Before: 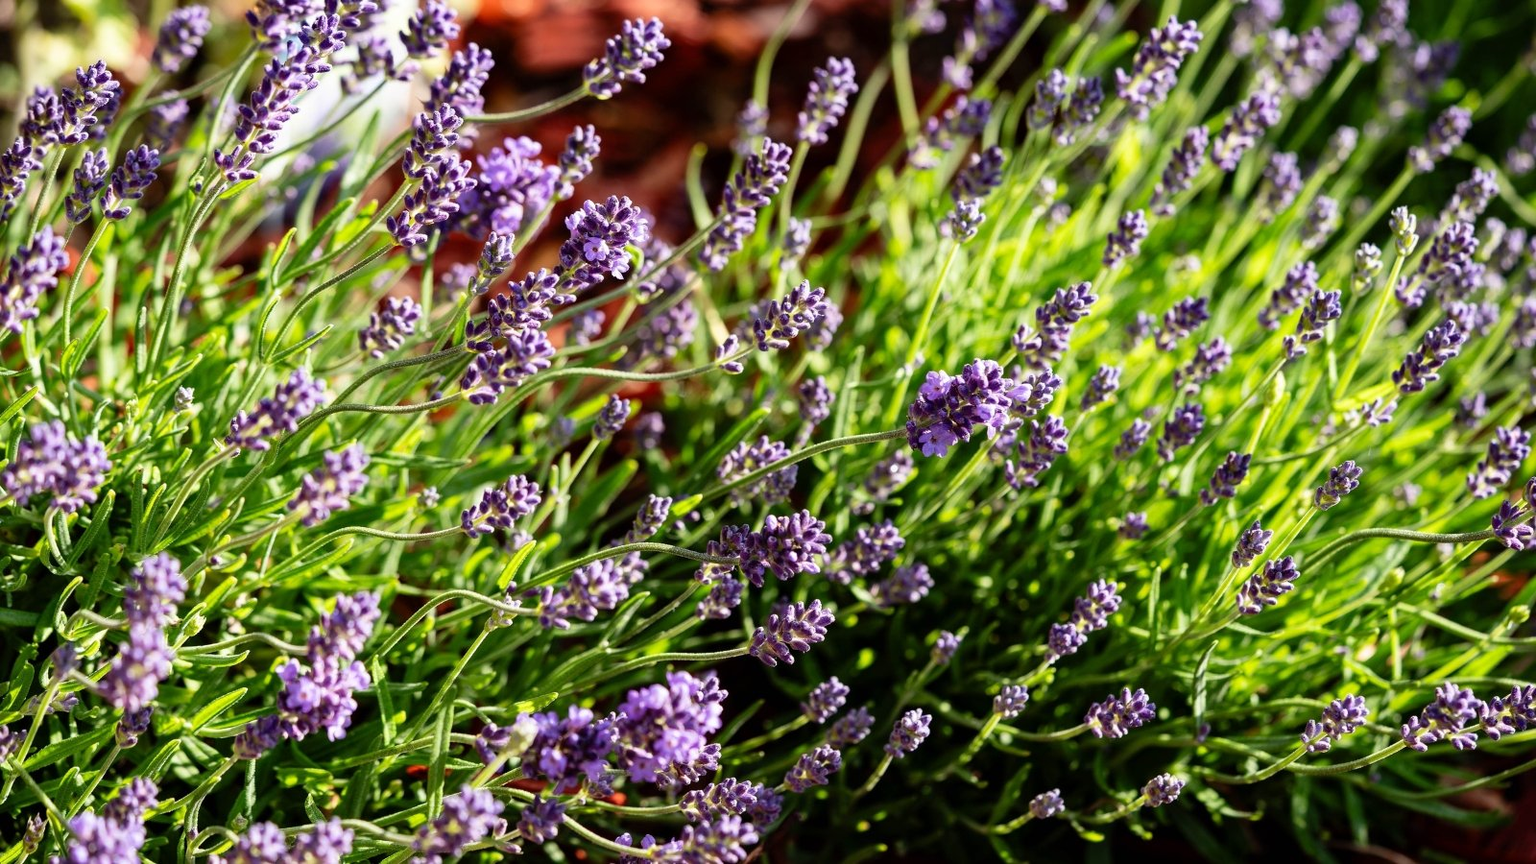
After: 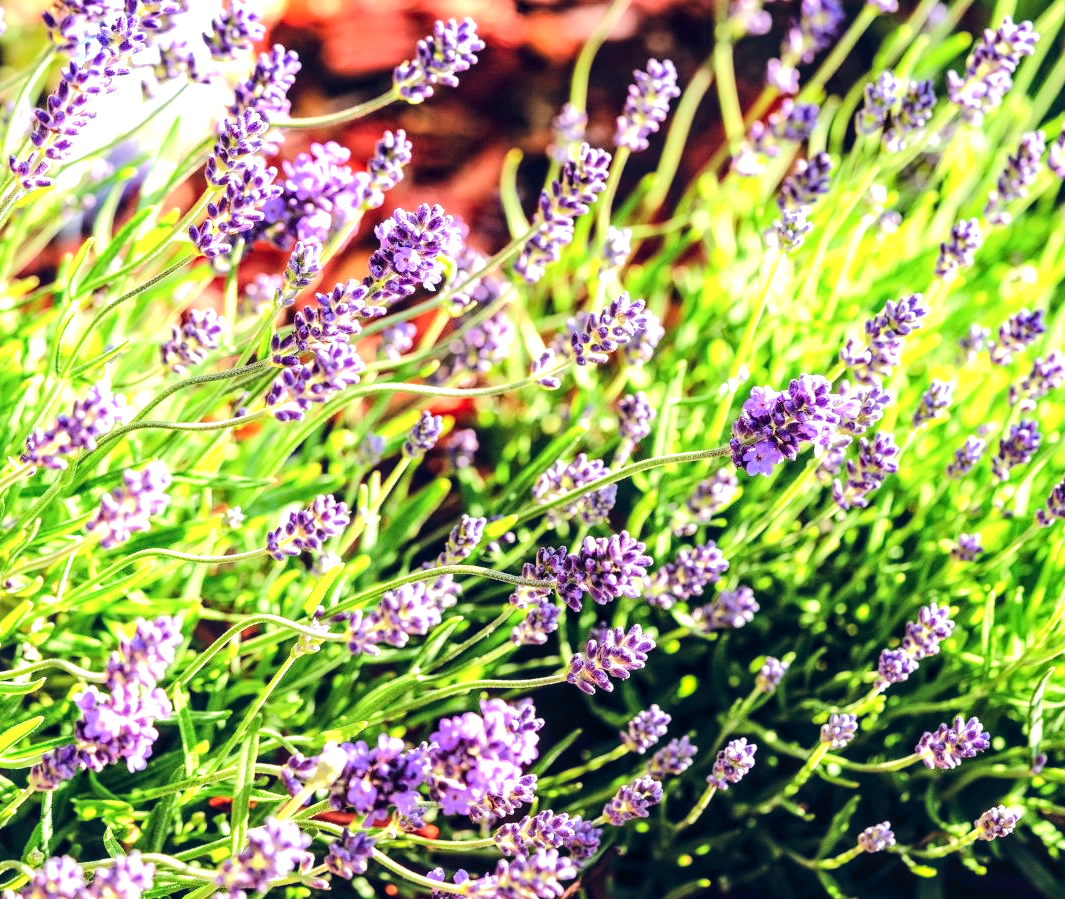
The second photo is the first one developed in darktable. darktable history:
local contrast: detail 130%
tone equalizer: -7 EV 0.158 EV, -6 EV 0.638 EV, -5 EV 1.11 EV, -4 EV 1.35 EV, -3 EV 1.16 EV, -2 EV 0.6 EV, -1 EV 0.162 EV, edges refinement/feathering 500, mask exposure compensation -1.57 EV, preserve details no
exposure: black level correction 0, exposure 0.893 EV, compensate highlight preservation false
color balance rgb: shadows lift › chroma 0.667%, shadows lift › hue 112.23°, global offset › chroma 0.148%, global offset › hue 253.37°, perceptual saturation grading › global saturation -0.082%
crop and rotate: left 13.455%, right 19.925%
